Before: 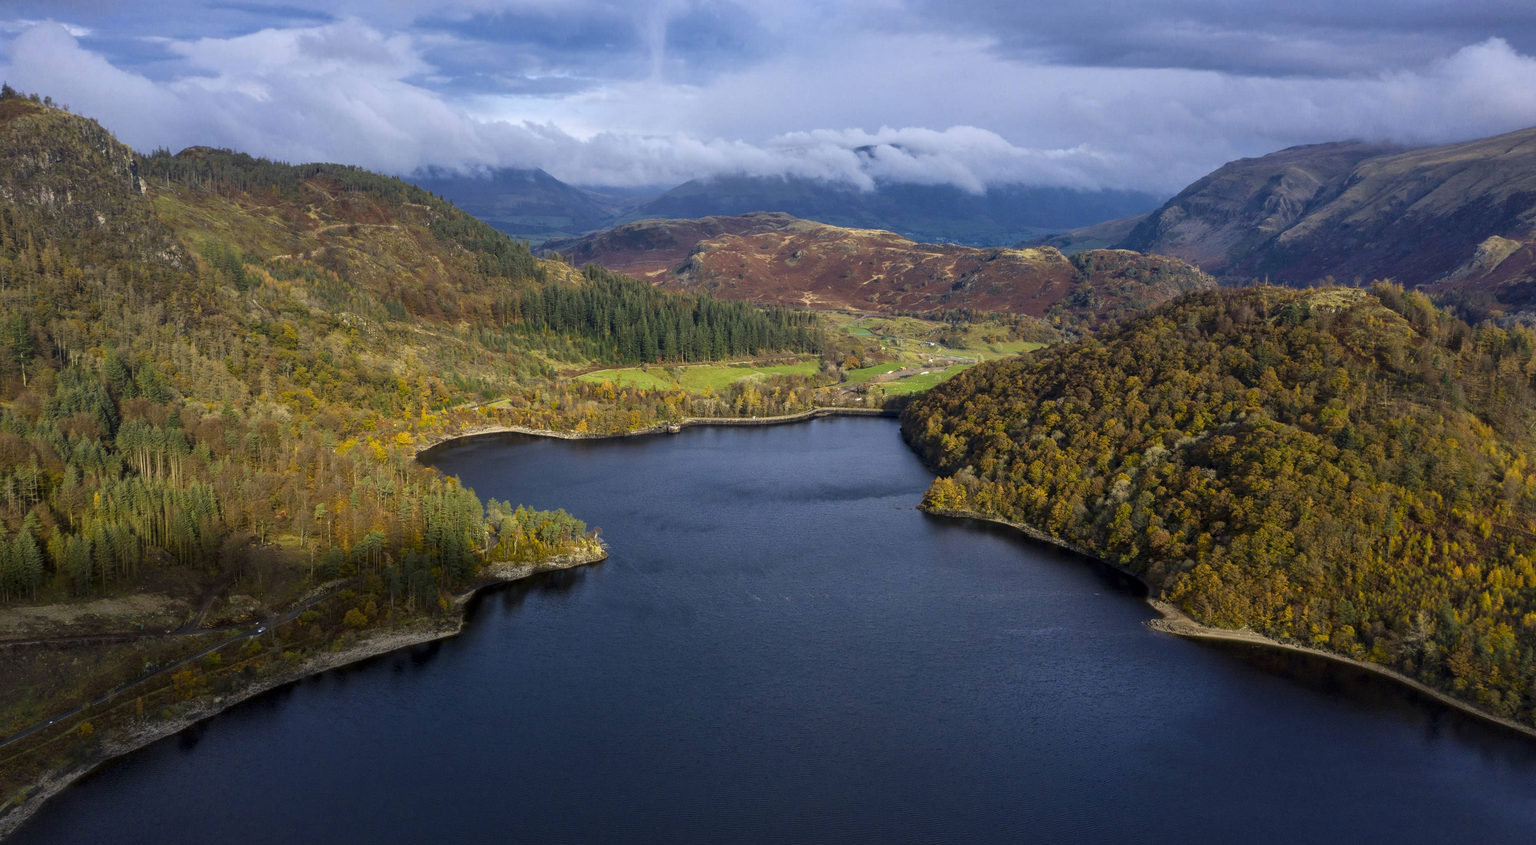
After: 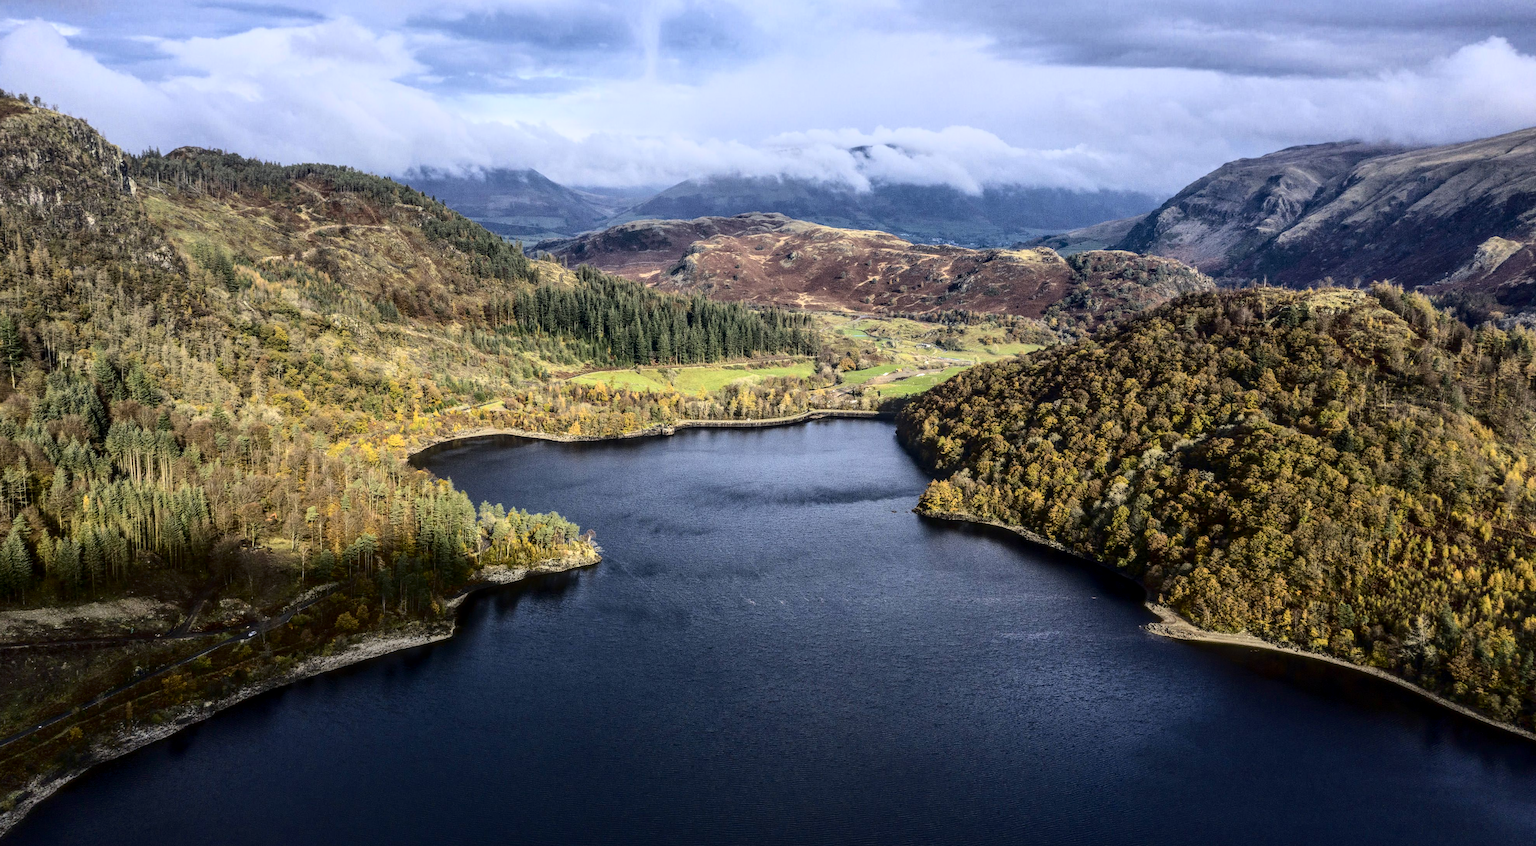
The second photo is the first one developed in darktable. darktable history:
local contrast: highlights 5%, shadows 2%, detail 133%
tone curve: curves: ch0 [(0, 0) (0.003, 0.001) (0.011, 0.004) (0.025, 0.009) (0.044, 0.016) (0.069, 0.025) (0.1, 0.036) (0.136, 0.059) (0.177, 0.103) (0.224, 0.175) (0.277, 0.274) (0.335, 0.395) (0.399, 0.52) (0.468, 0.635) (0.543, 0.733) (0.623, 0.817) (0.709, 0.888) (0.801, 0.93) (0.898, 0.964) (1, 1)], color space Lab, independent channels, preserve colors none
exposure: exposure -0.069 EV, compensate highlight preservation false
crop and rotate: left 0.755%, top 0.179%, bottom 0.394%
